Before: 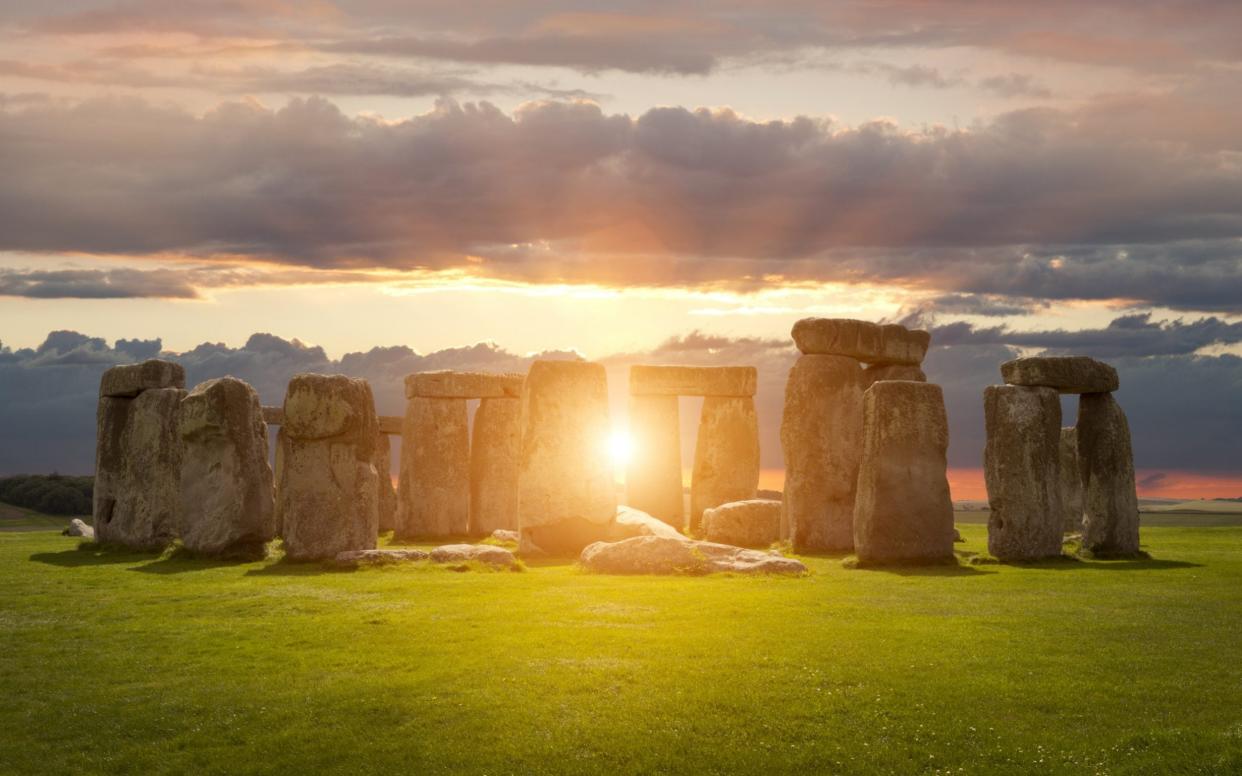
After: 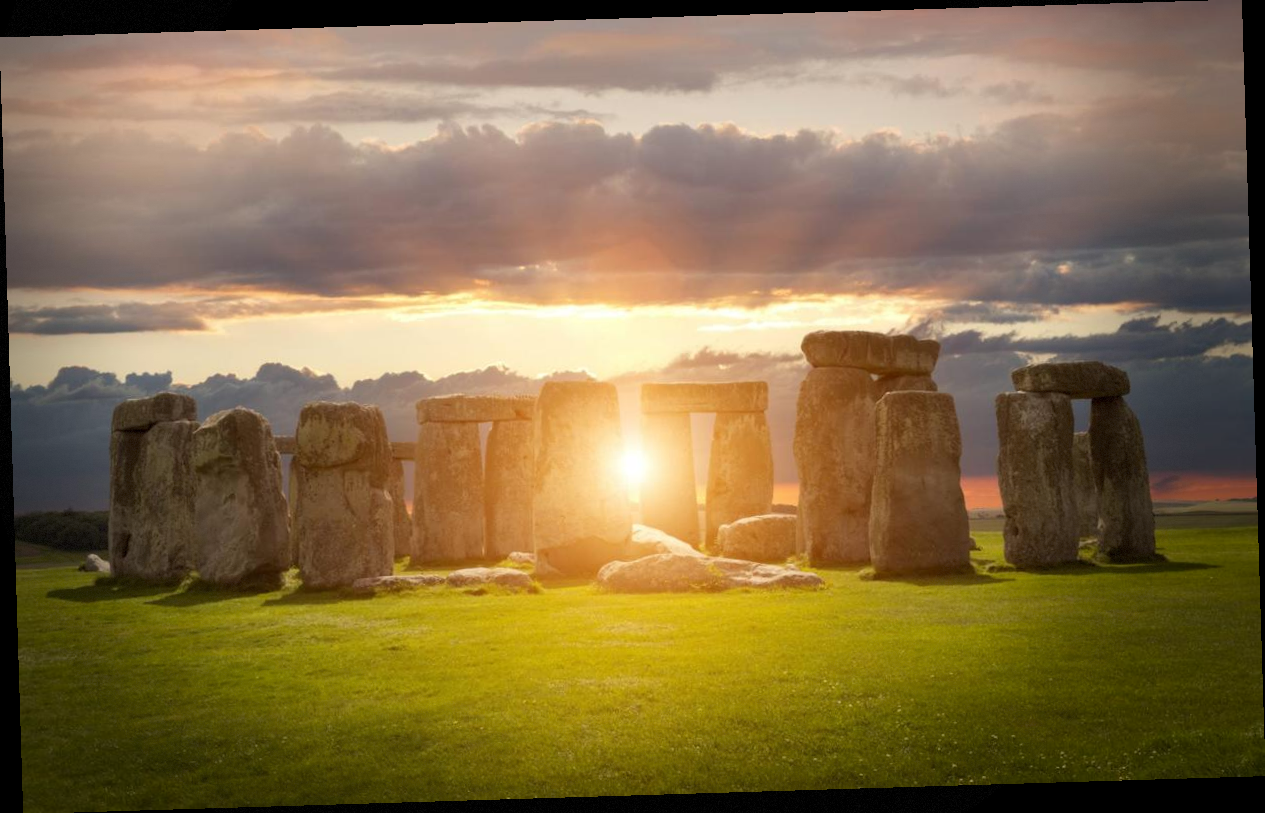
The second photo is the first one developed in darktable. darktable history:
rotate and perspective: rotation -1.75°, automatic cropping off
vignetting: fall-off start 68.33%, fall-off radius 30%, saturation 0.042, center (-0.066, -0.311), width/height ratio 0.992, shape 0.85, dithering 8-bit output
